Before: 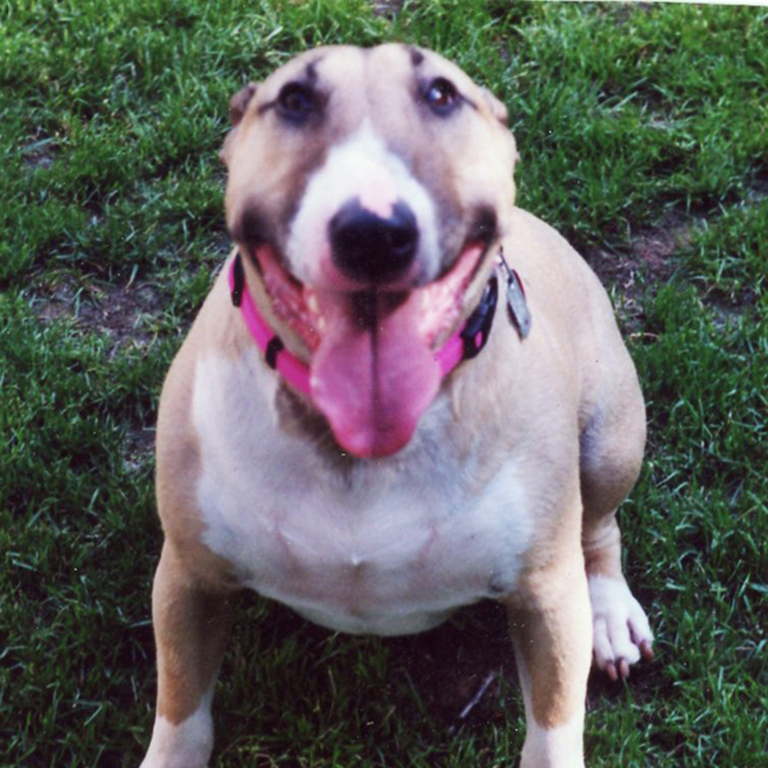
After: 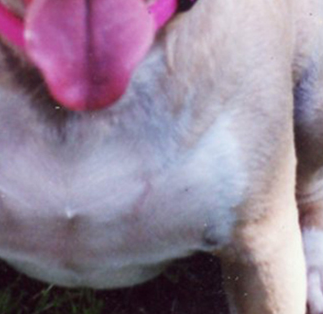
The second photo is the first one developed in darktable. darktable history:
crop: left 37.321%, top 45.248%, right 20.608%, bottom 13.844%
